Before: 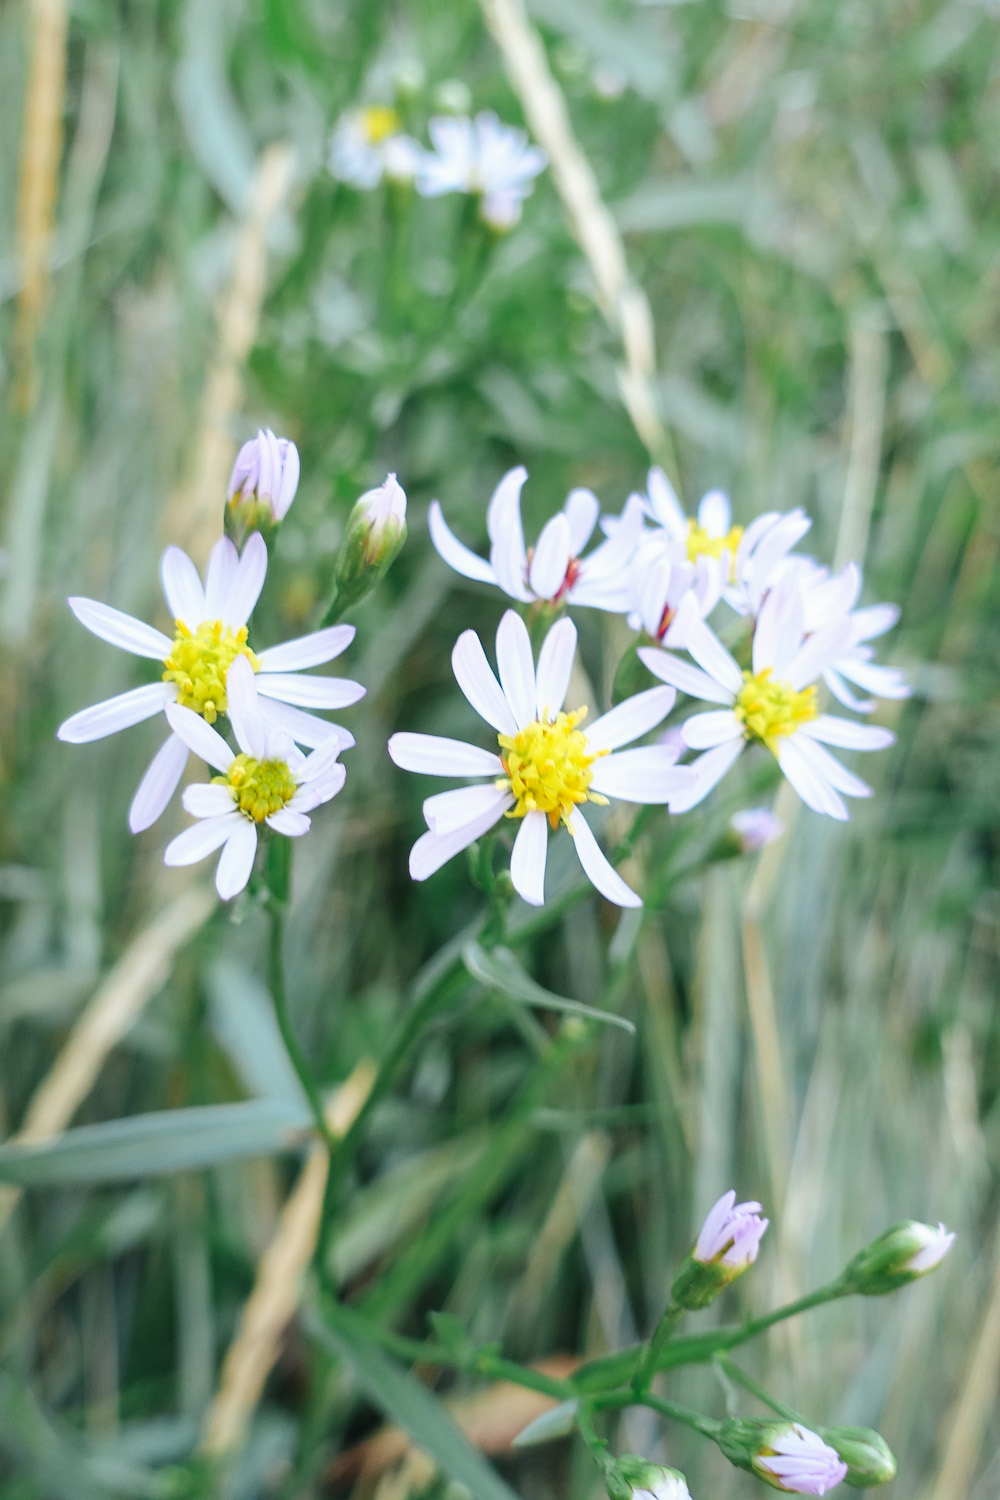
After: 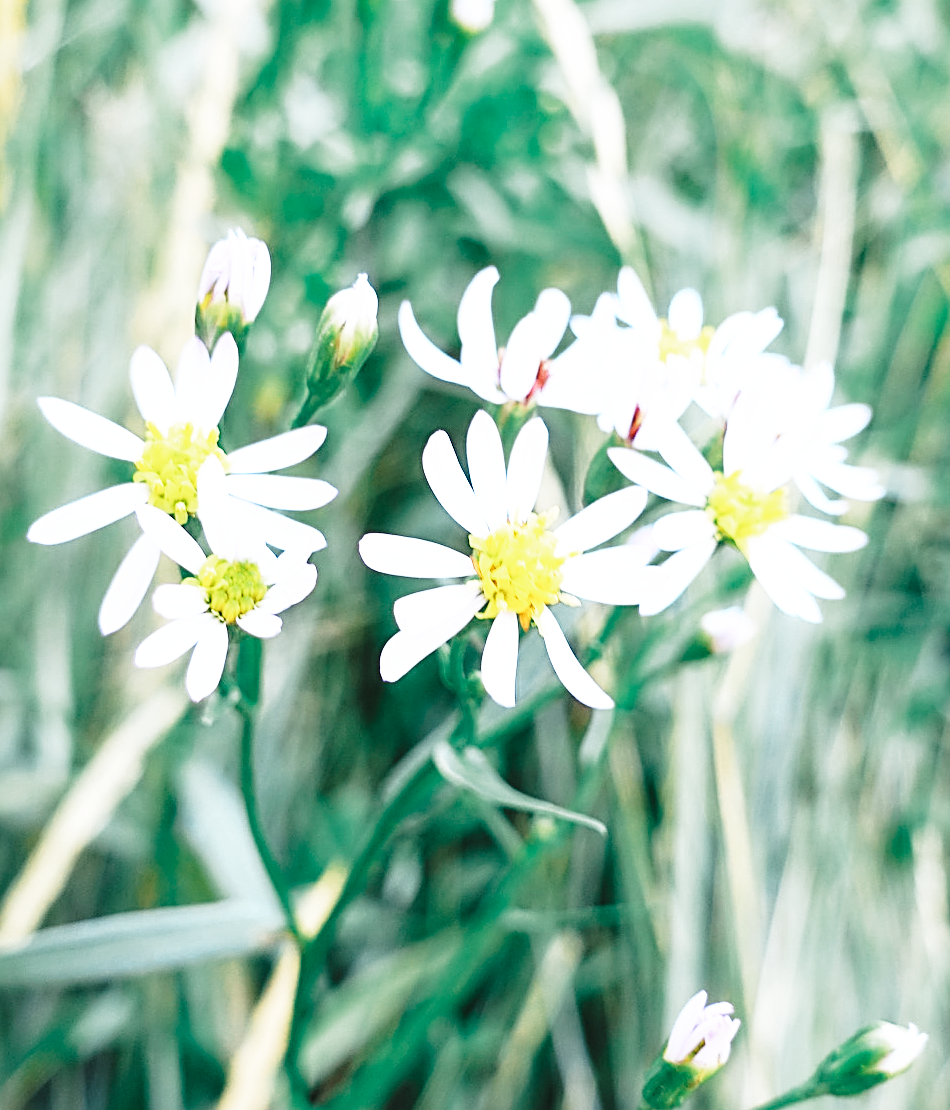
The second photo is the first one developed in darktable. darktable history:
crop and rotate: left 2.991%, top 13.302%, right 1.981%, bottom 12.636%
base curve: curves: ch0 [(0, 0) (0.026, 0.03) (0.109, 0.232) (0.351, 0.748) (0.669, 0.968) (1, 1)], preserve colors none
sharpen: radius 2.676, amount 0.669
color zones: curves: ch0 [(0, 0.5) (0.125, 0.4) (0.25, 0.5) (0.375, 0.4) (0.5, 0.4) (0.625, 0.6) (0.75, 0.6) (0.875, 0.5)]; ch1 [(0, 0.4) (0.125, 0.5) (0.25, 0.4) (0.375, 0.4) (0.5, 0.4) (0.625, 0.4) (0.75, 0.5) (0.875, 0.4)]; ch2 [(0, 0.6) (0.125, 0.5) (0.25, 0.5) (0.375, 0.6) (0.5, 0.6) (0.625, 0.5) (0.75, 0.5) (0.875, 0.5)]
